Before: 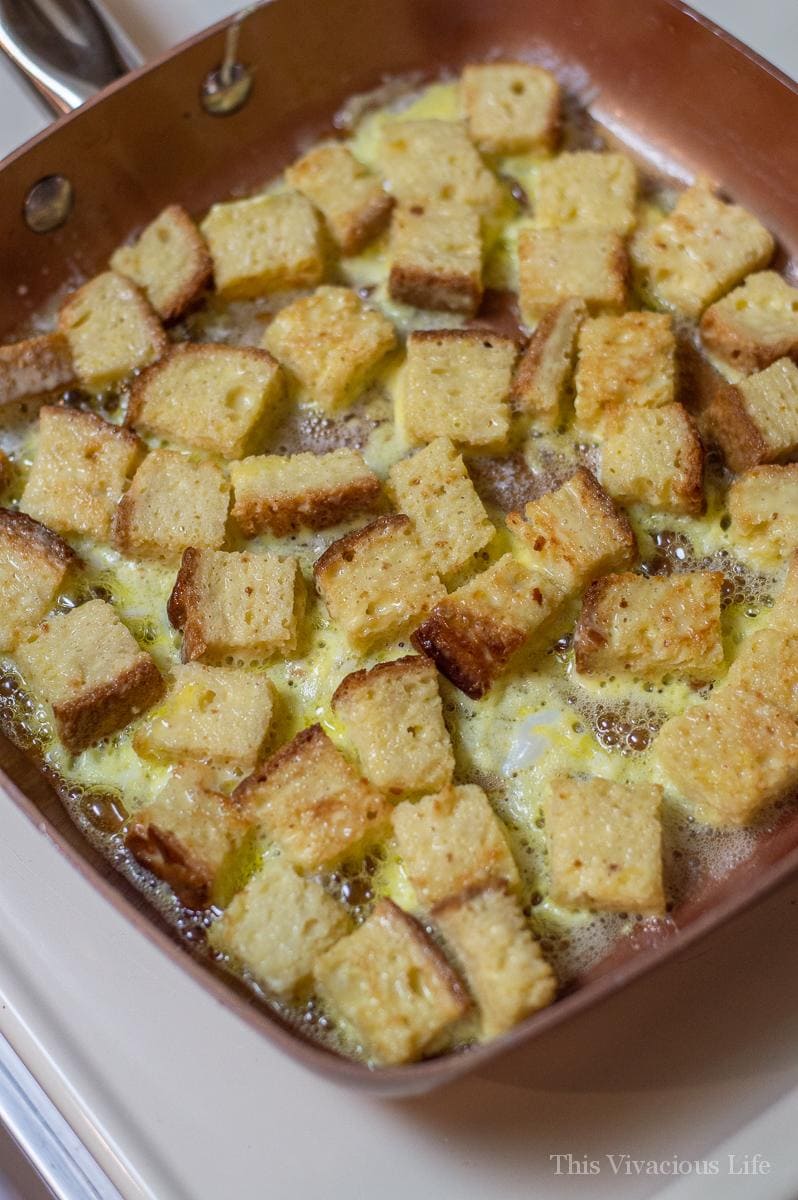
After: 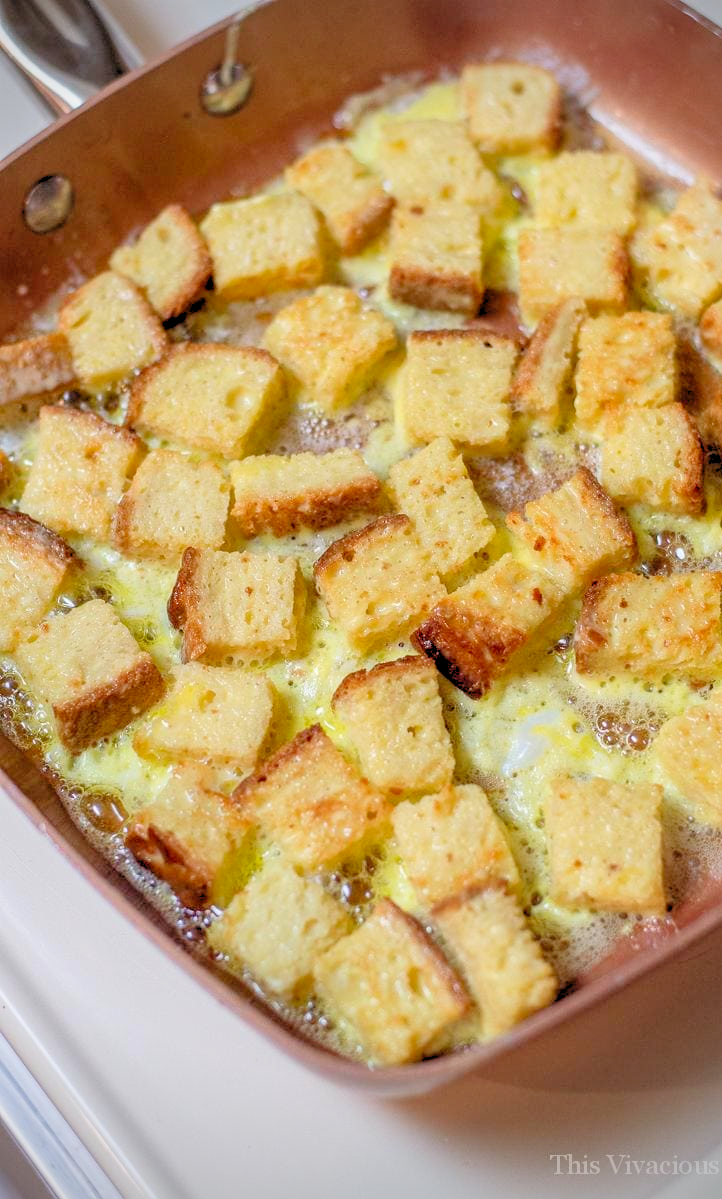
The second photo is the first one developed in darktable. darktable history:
crop: right 9.522%, bottom 0.038%
base curve: preserve colors none
vignetting: unbound false
levels: levels [0.072, 0.414, 0.976]
